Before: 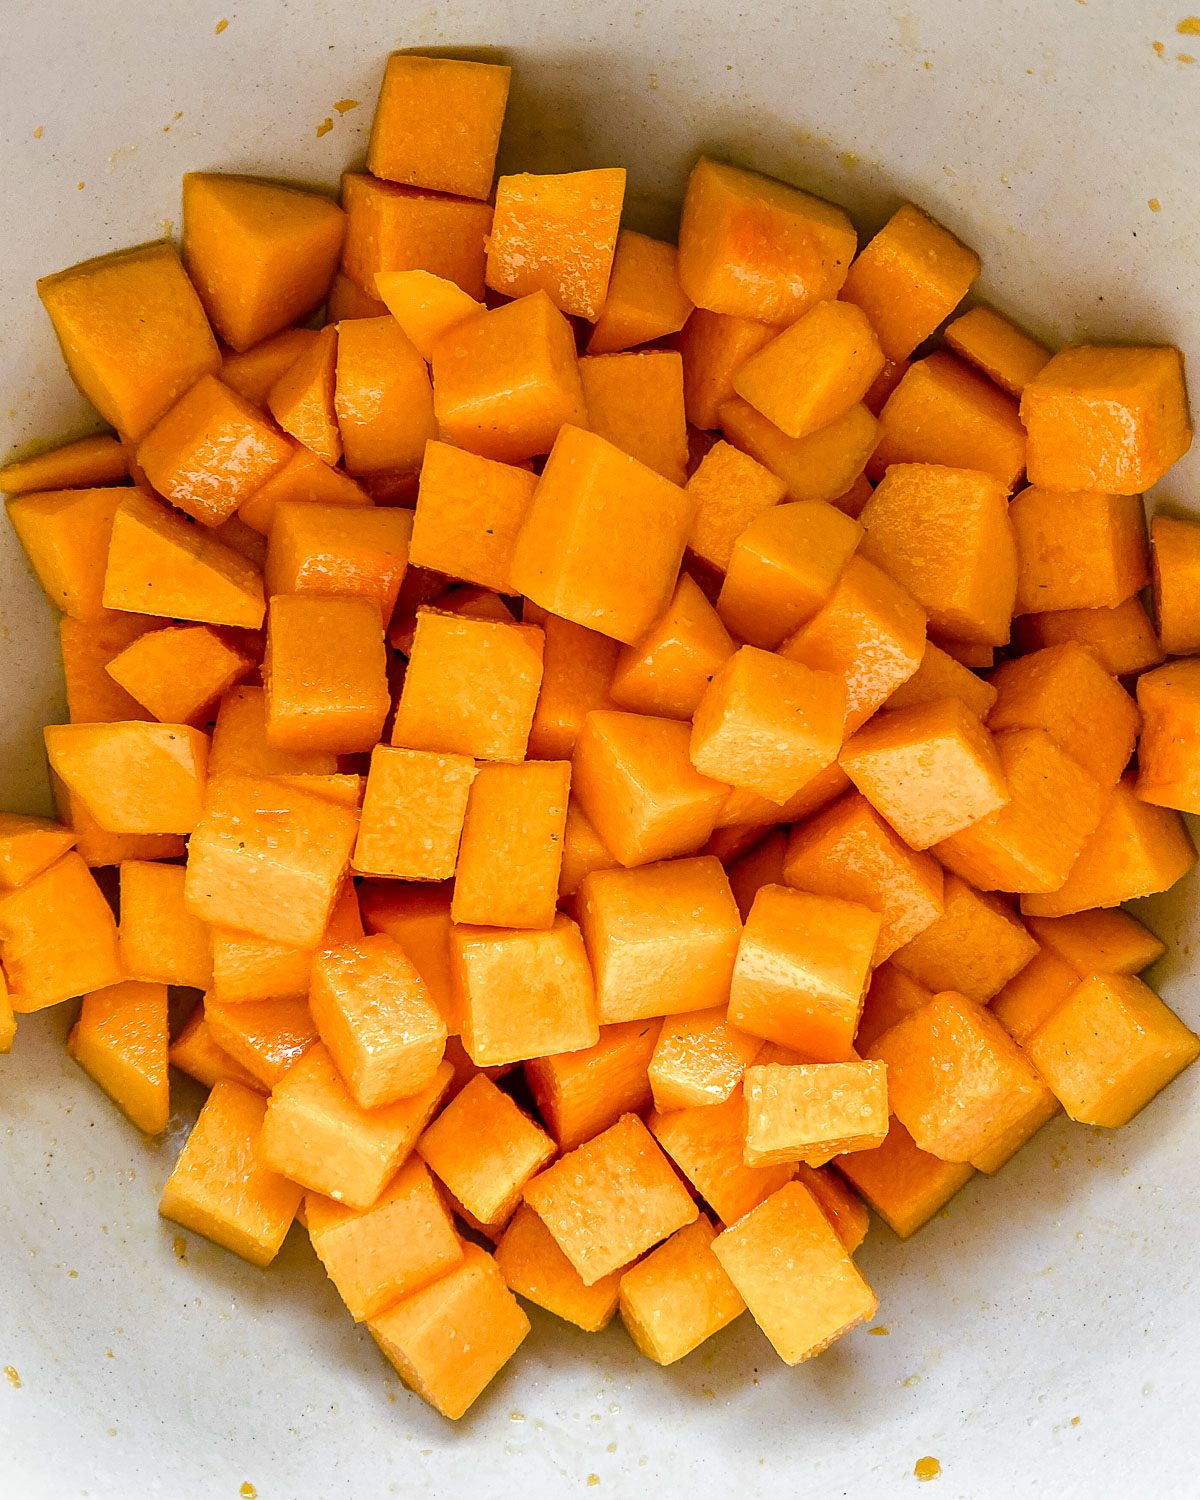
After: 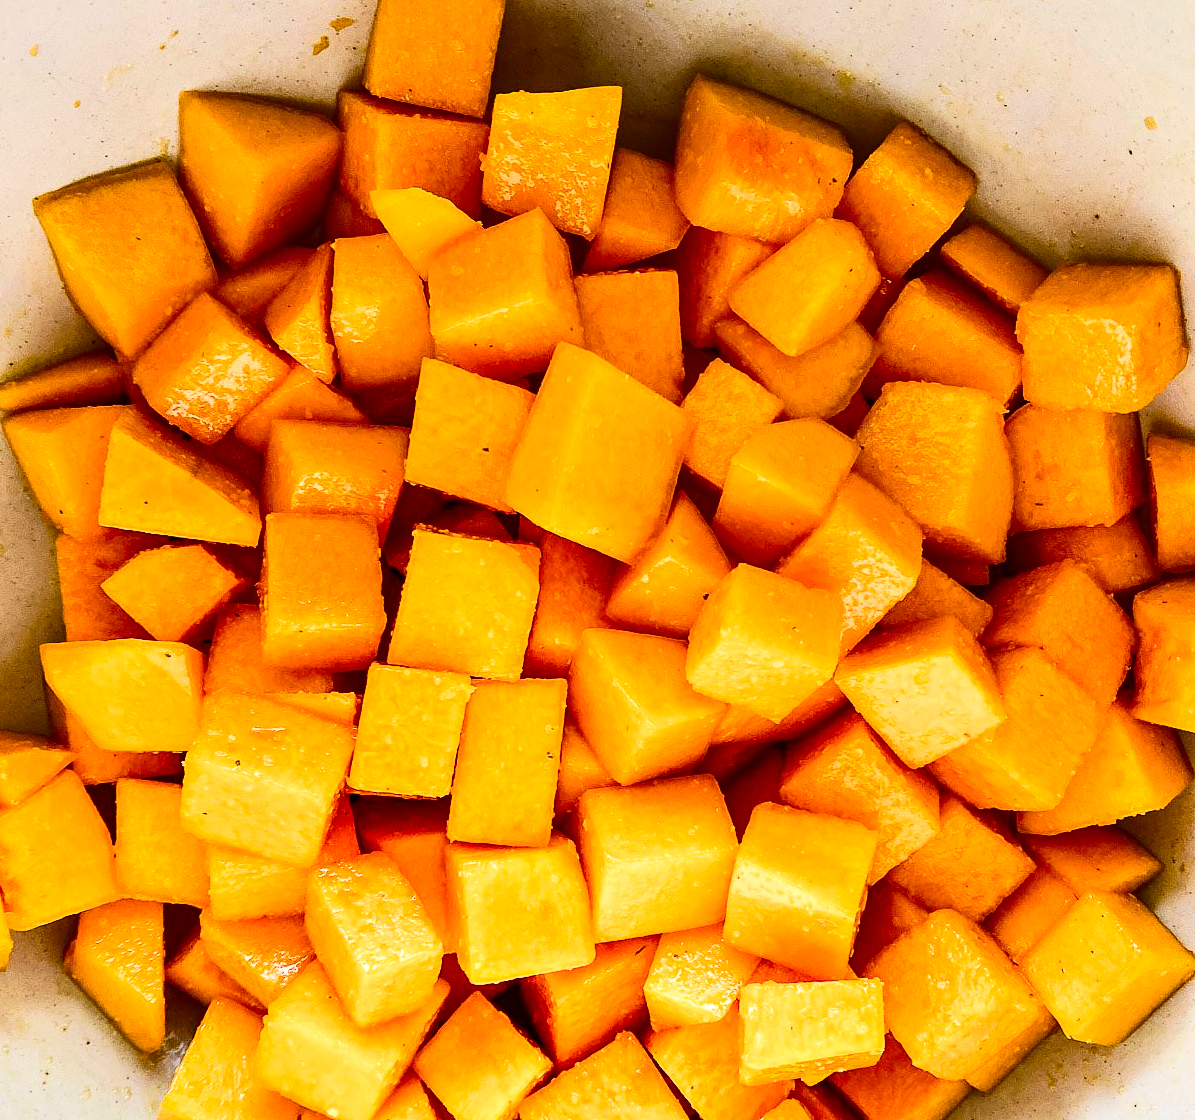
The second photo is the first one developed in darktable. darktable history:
crop: left 0.387%, top 5.469%, bottom 19.809%
contrast brightness saturation: contrast 0.4, brightness 0.05, saturation 0.25
